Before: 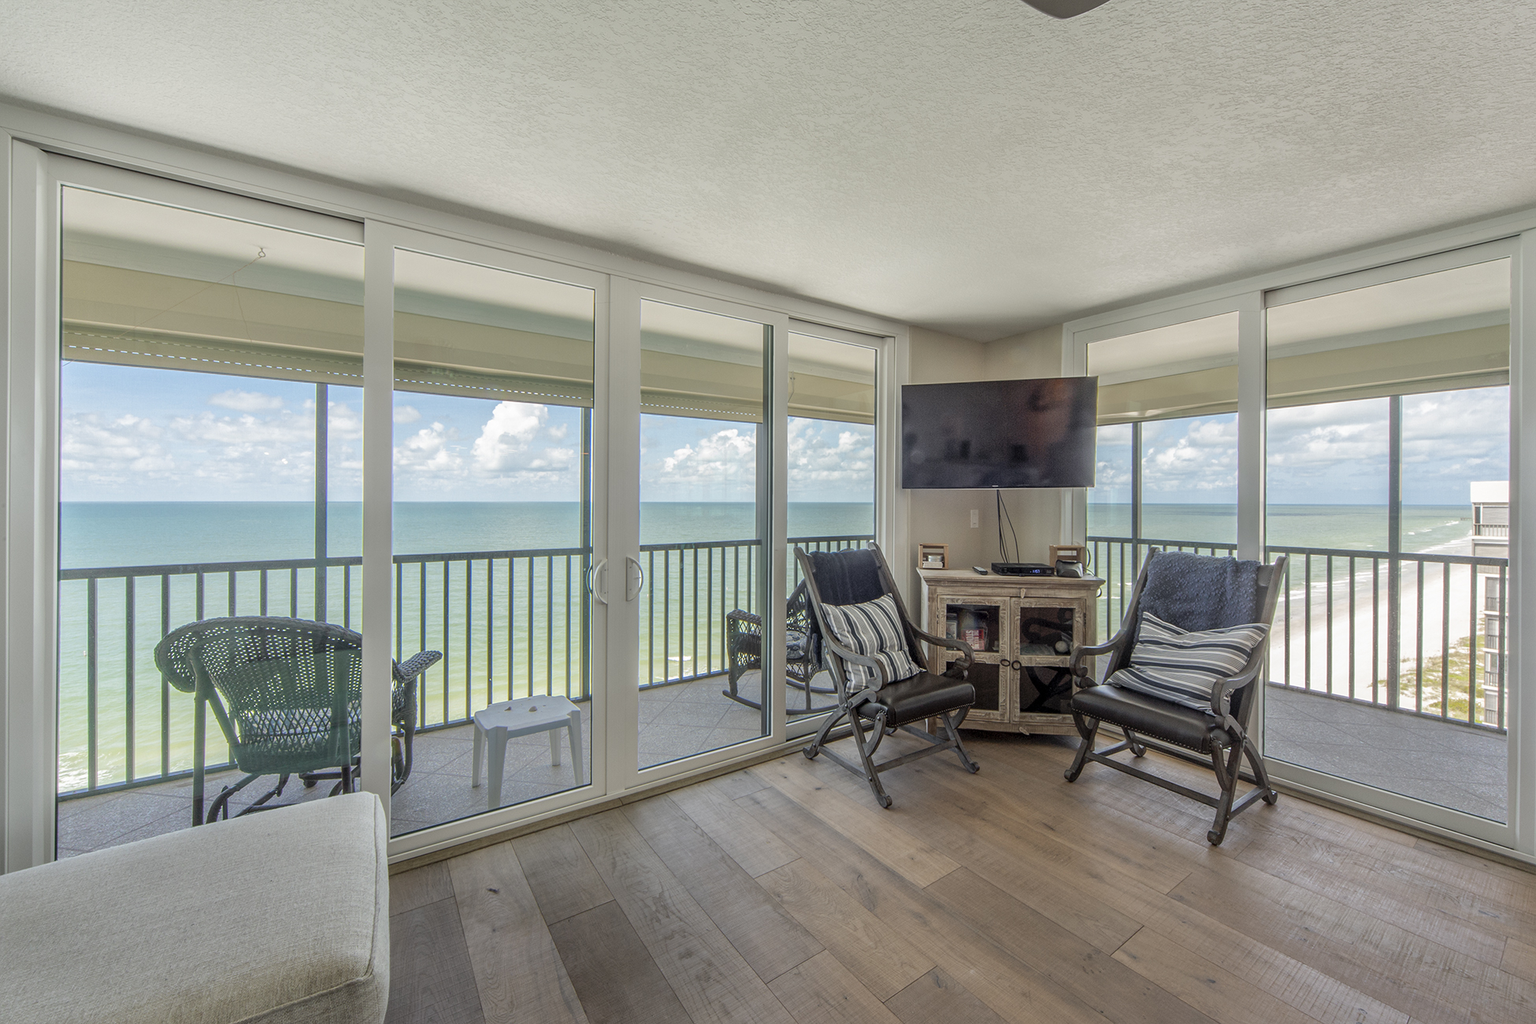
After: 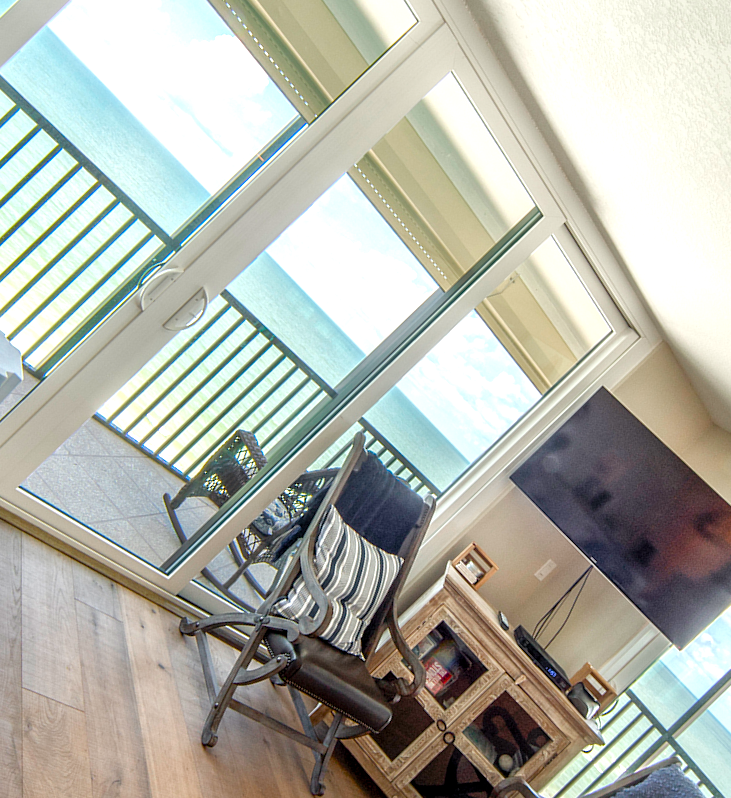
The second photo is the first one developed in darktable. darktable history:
color balance rgb: perceptual saturation grading › global saturation 24.699%, perceptual saturation grading › highlights -51.049%, perceptual saturation grading › mid-tones 19.79%, perceptual saturation grading › shadows 61.915%, perceptual brilliance grading › global brilliance 25.542%
crop and rotate: angle -45.85°, top 16.099%, right 0.891%, bottom 11.744%
